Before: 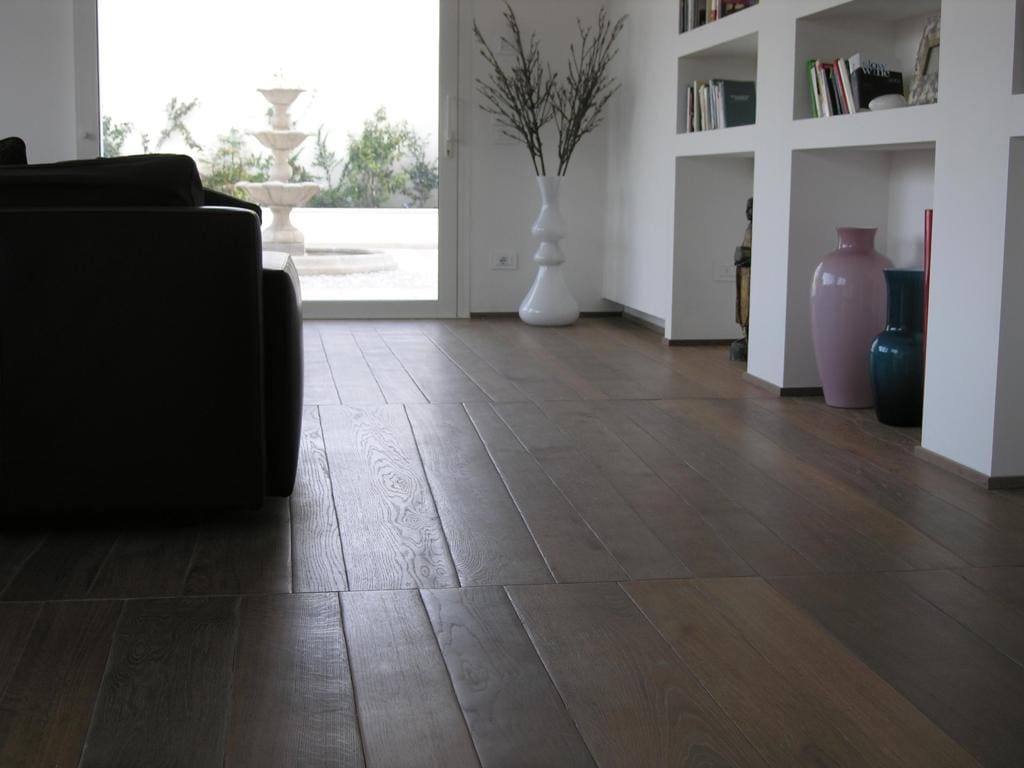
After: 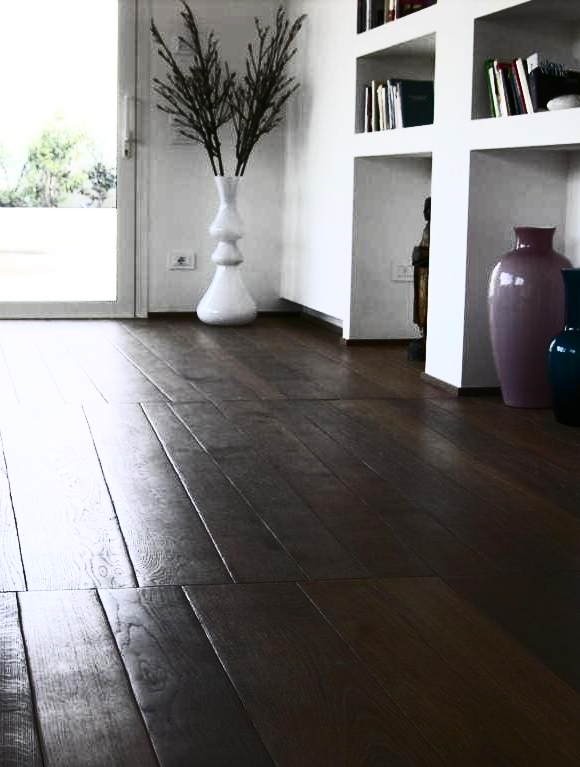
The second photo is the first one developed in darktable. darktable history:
crop: left 31.483%, top 0.015%, right 11.868%
contrast brightness saturation: contrast 0.919, brightness 0.193
color correction: highlights b* 0.064, saturation 1.1
